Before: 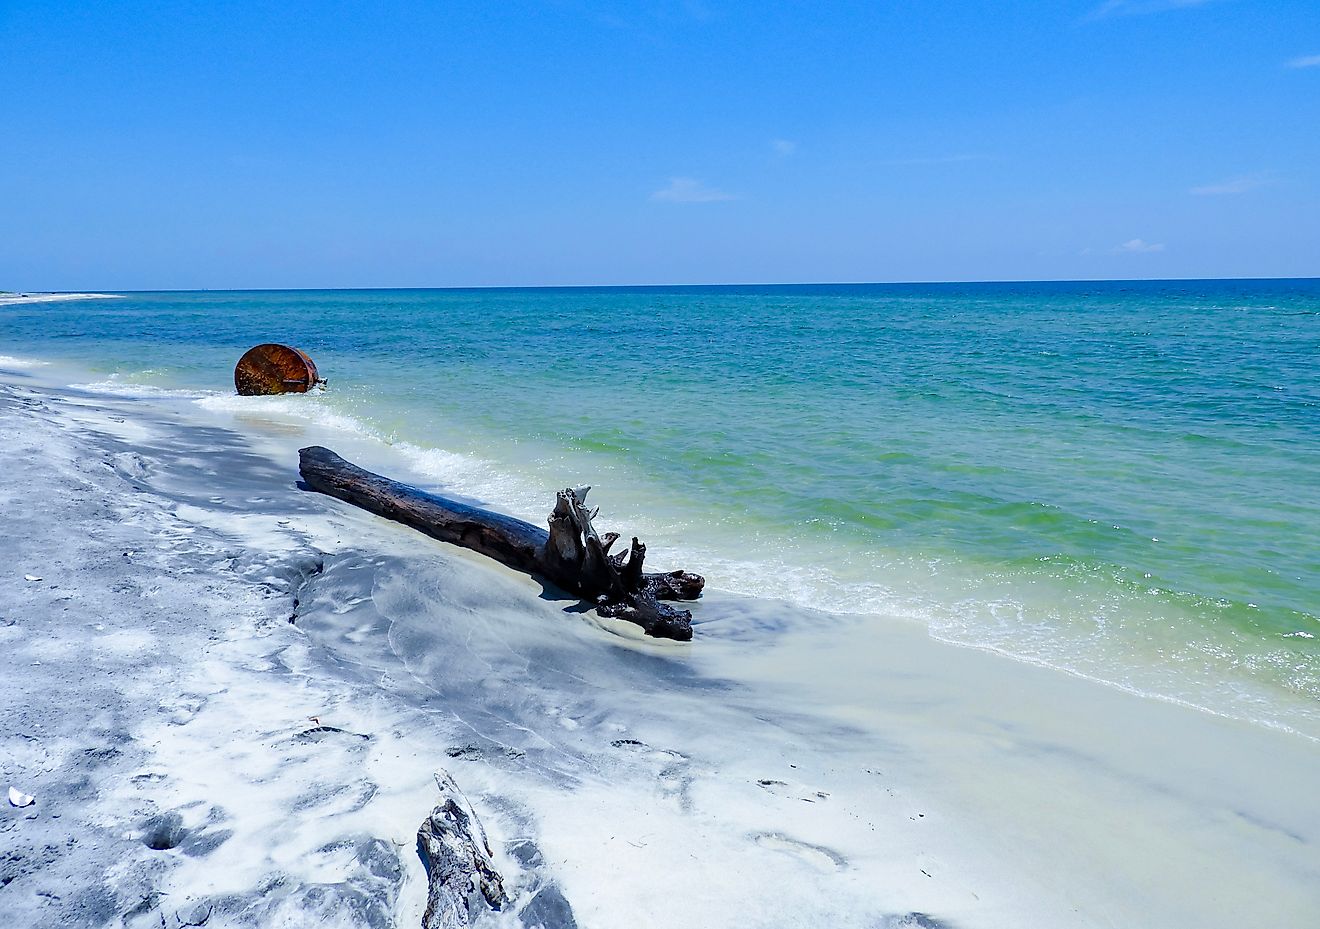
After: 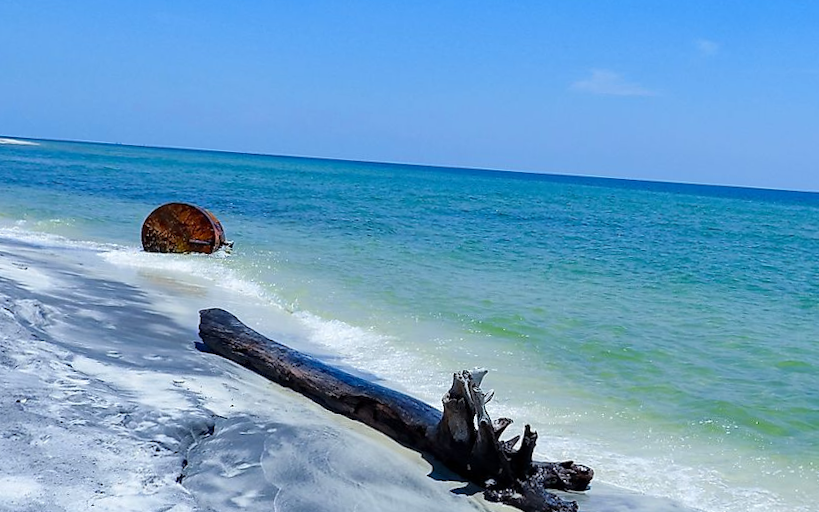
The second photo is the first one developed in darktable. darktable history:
crop and rotate: angle -4.99°, left 2.122%, top 6.945%, right 27.566%, bottom 30.519%
rotate and perspective: rotation -0.45°, automatic cropping original format, crop left 0.008, crop right 0.992, crop top 0.012, crop bottom 0.988
